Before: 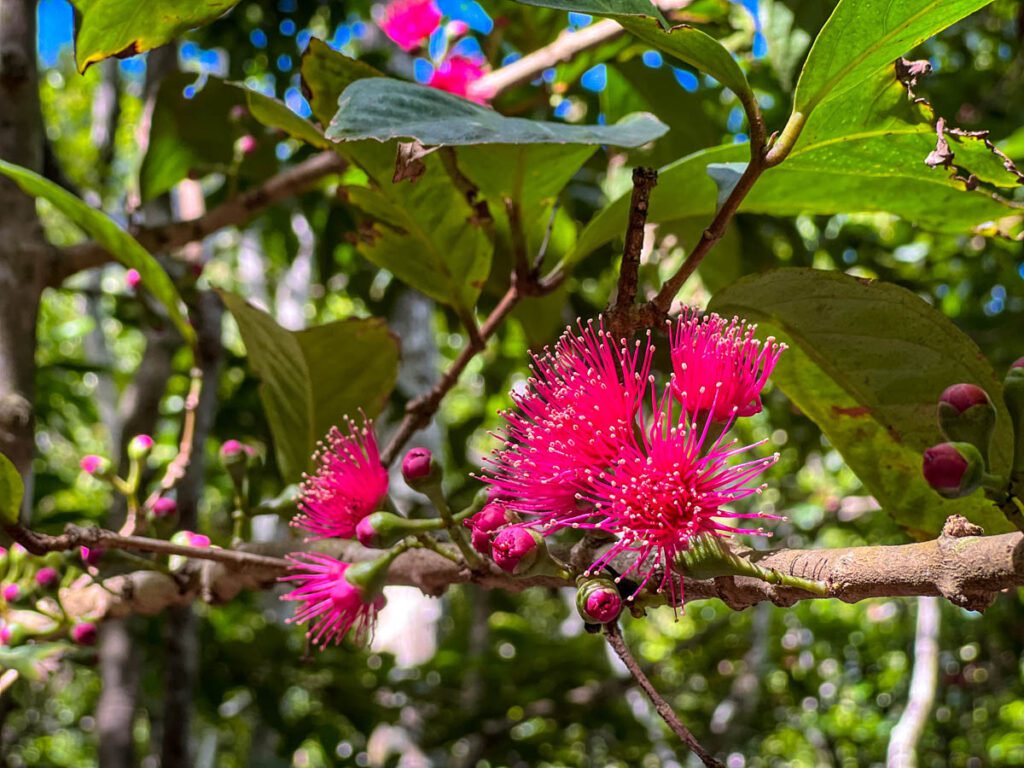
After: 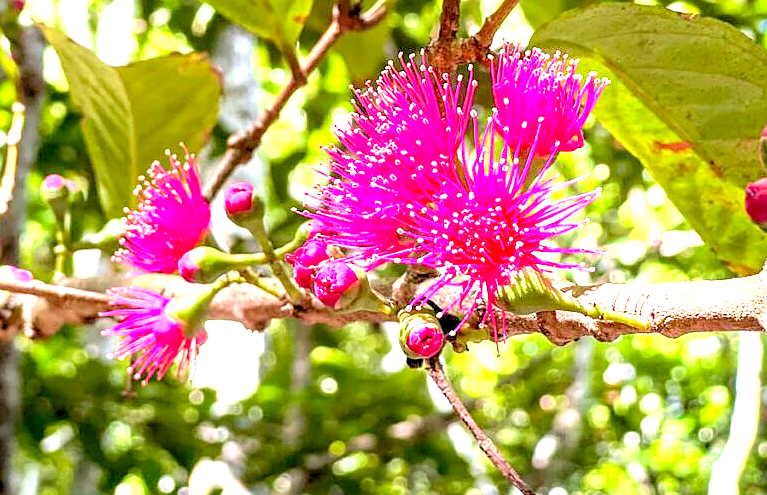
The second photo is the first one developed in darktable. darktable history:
sharpen: radius 0.984, amount 0.604
exposure: black level correction 0.001, exposure 1.841 EV, compensate highlight preservation false
levels: levels [0.044, 0.416, 0.908]
crop and rotate: left 17.401%, top 34.555%, right 7.655%, bottom 0.885%
